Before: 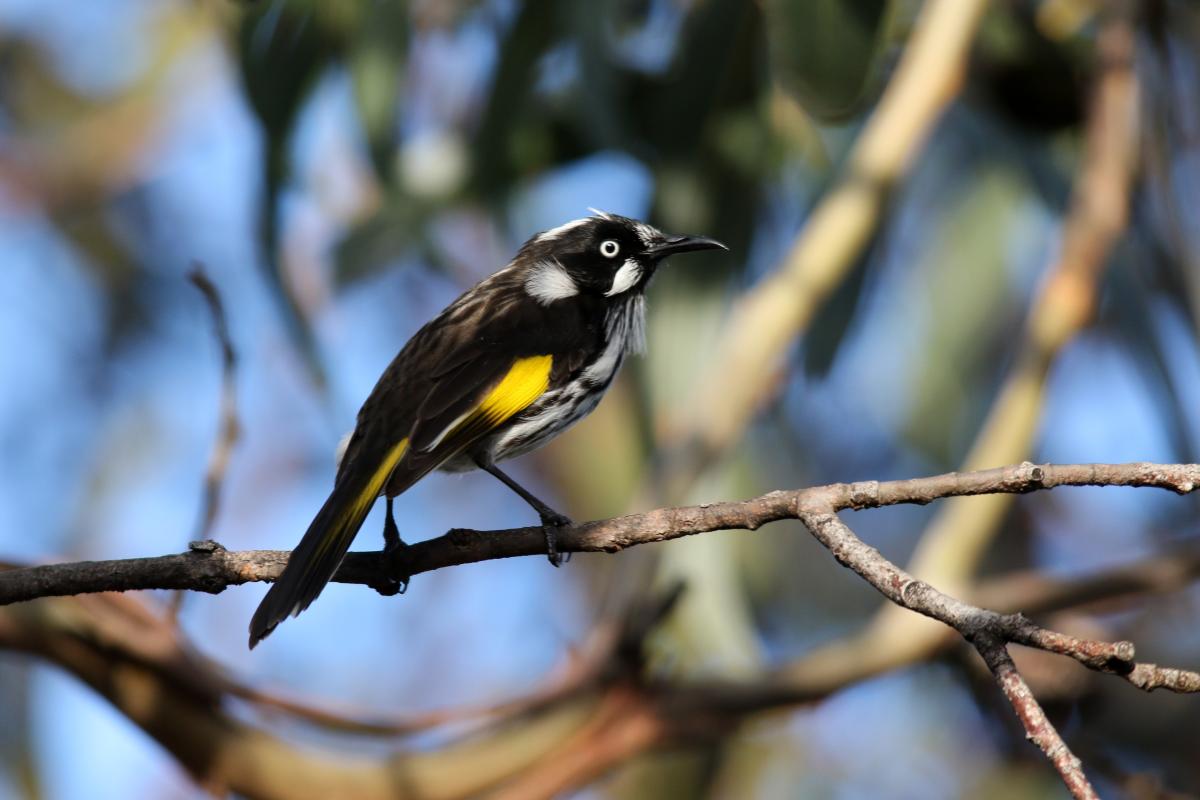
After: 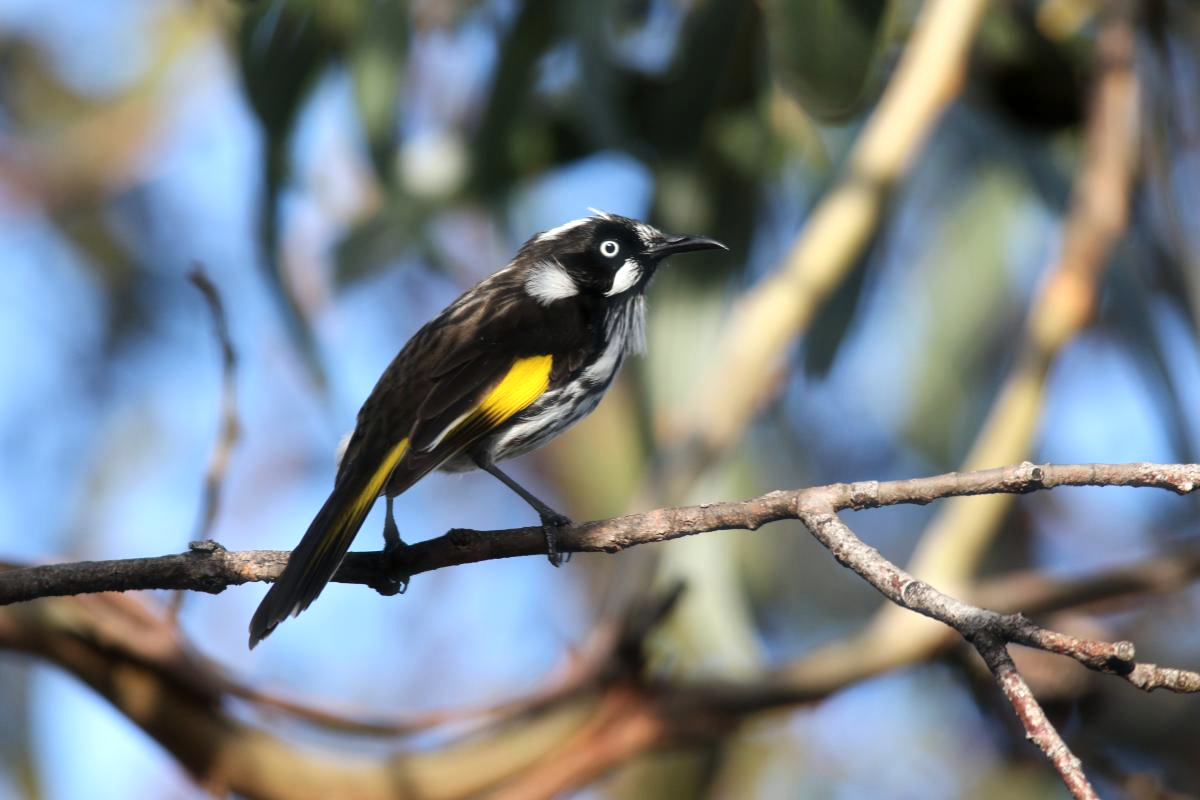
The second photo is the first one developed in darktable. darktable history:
exposure: exposure 0.293 EV, compensate highlight preservation false
haze removal: strength -0.108, compatibility mode true, adaptive false
